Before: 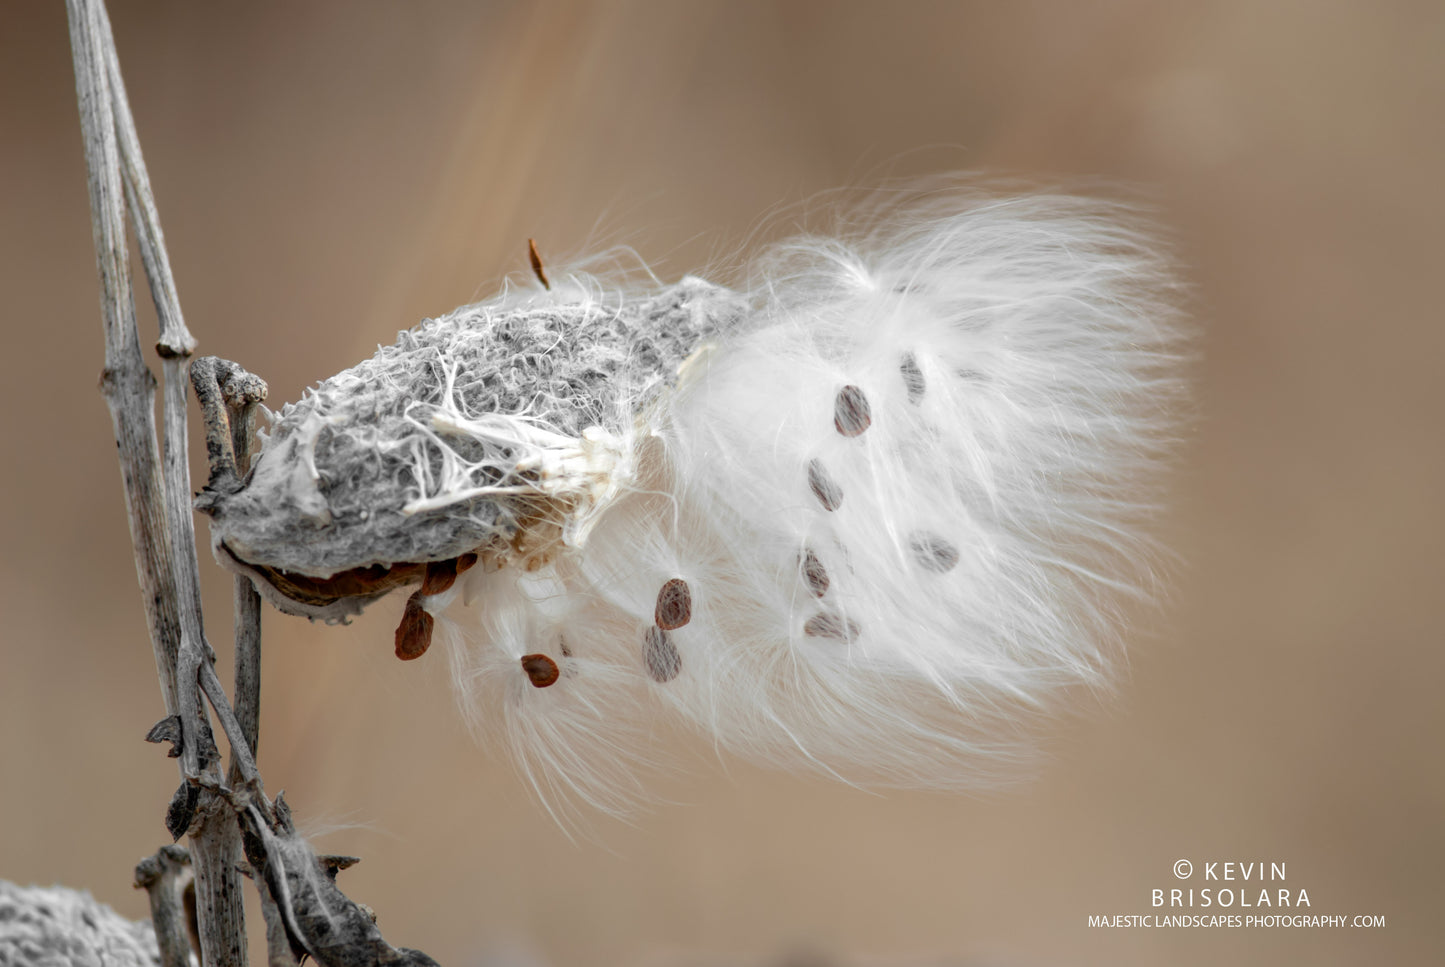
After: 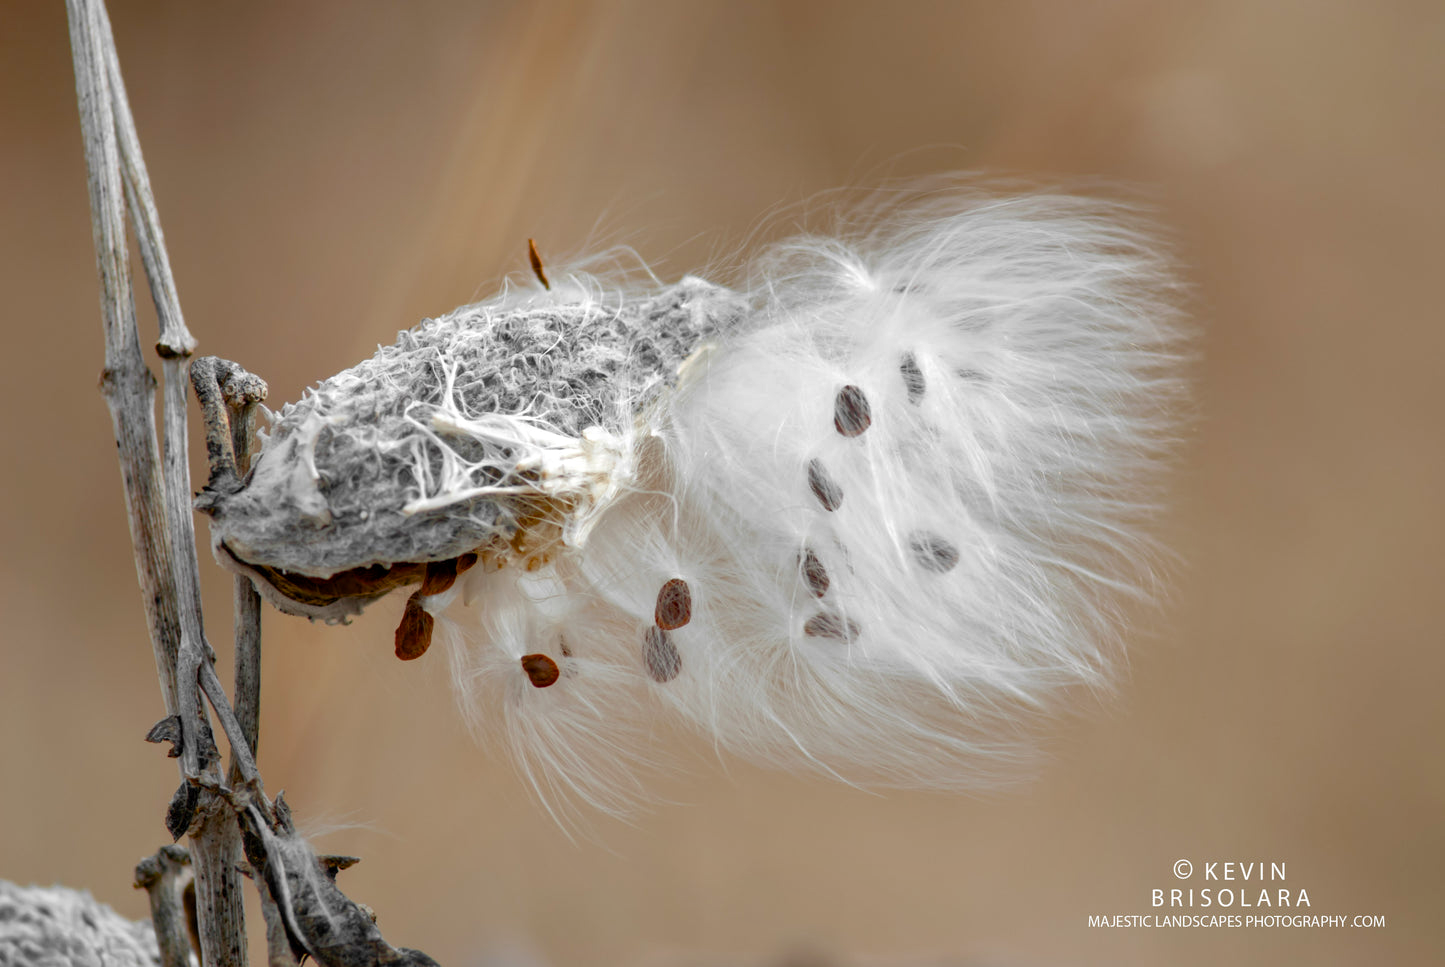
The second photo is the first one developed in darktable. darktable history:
shadows and highlights: white point adjustment 1, soften with gaussian
vibrance: vibrance 15%
color balance rgb: perceptual saturation grading › global saturation 20%, perceptual saturation grading › highlights -25%, perceptual saturation grading › shadows 50%
